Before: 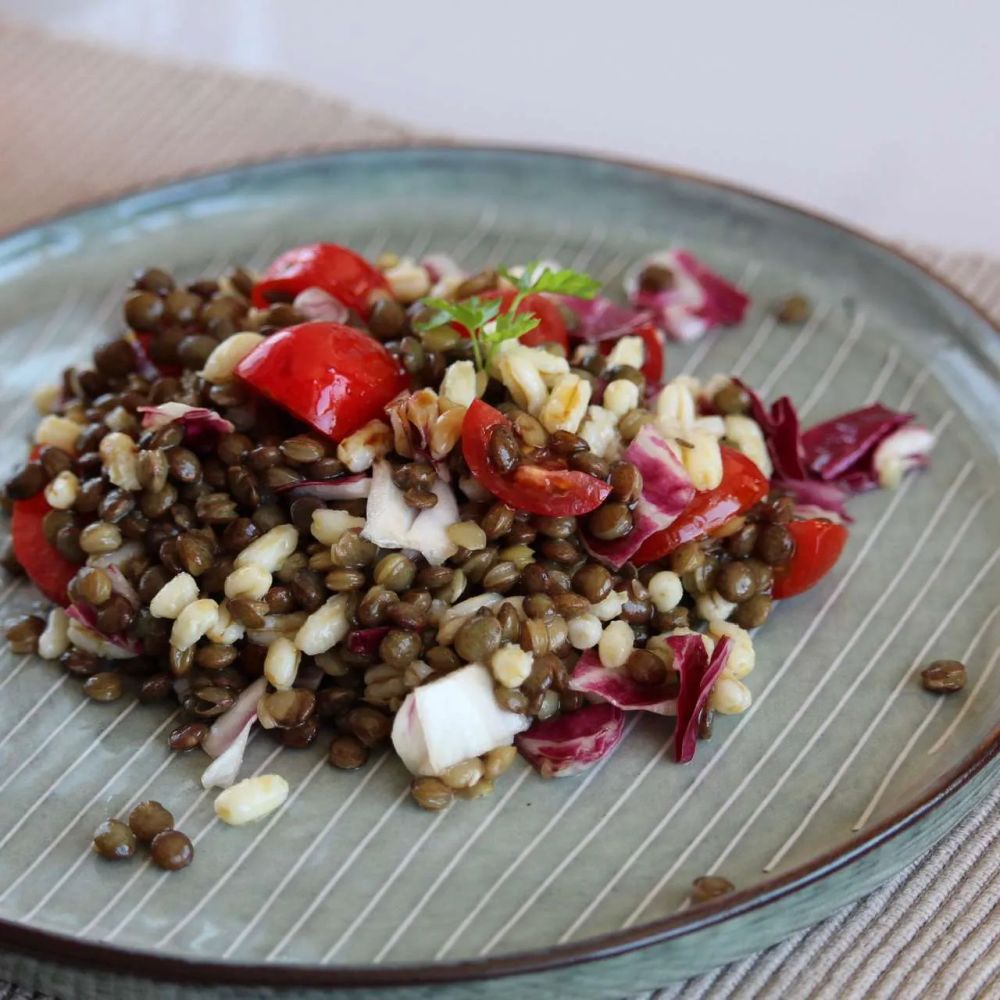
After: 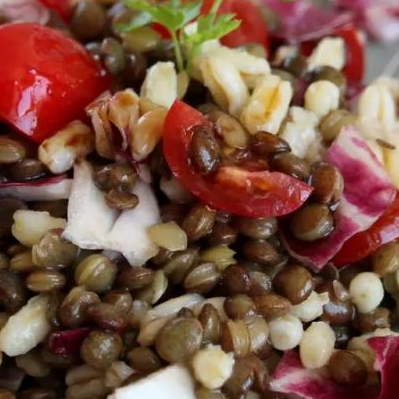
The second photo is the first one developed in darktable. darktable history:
crop: left 30%, top 30%, right 30%, bottom 30%
exposure: black level correction 0.001, compensate highlight preservation false
